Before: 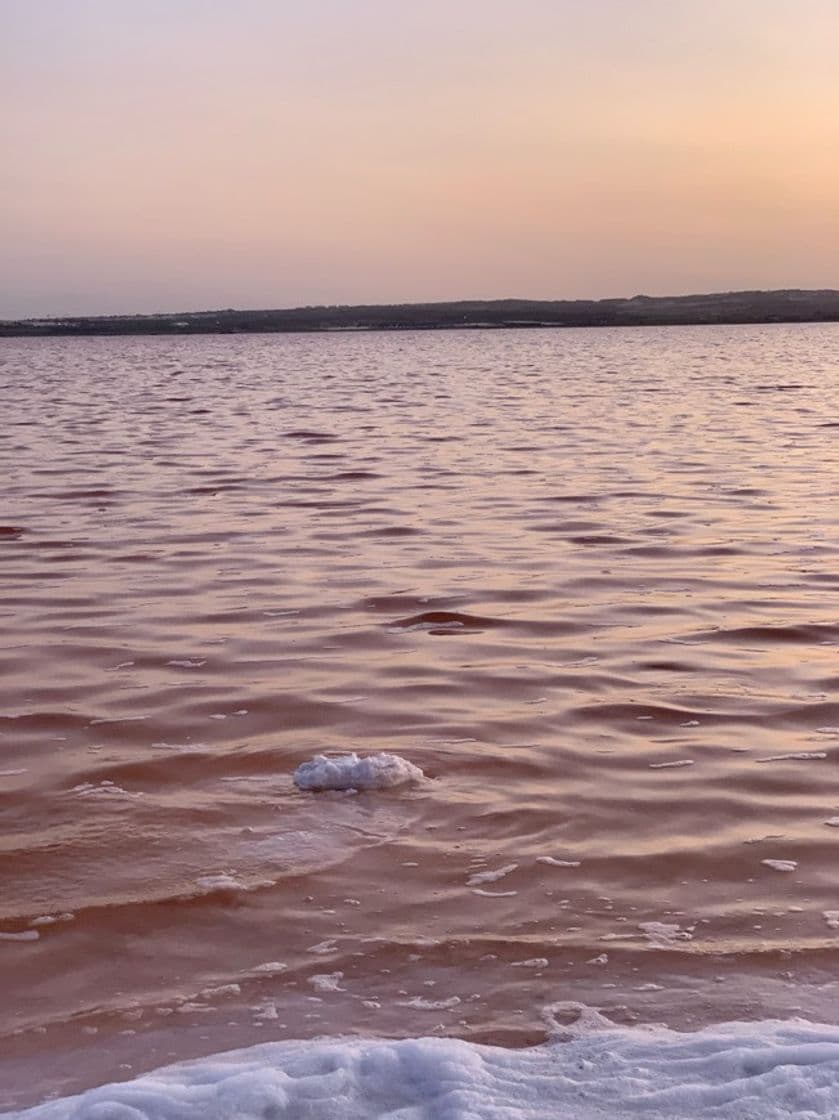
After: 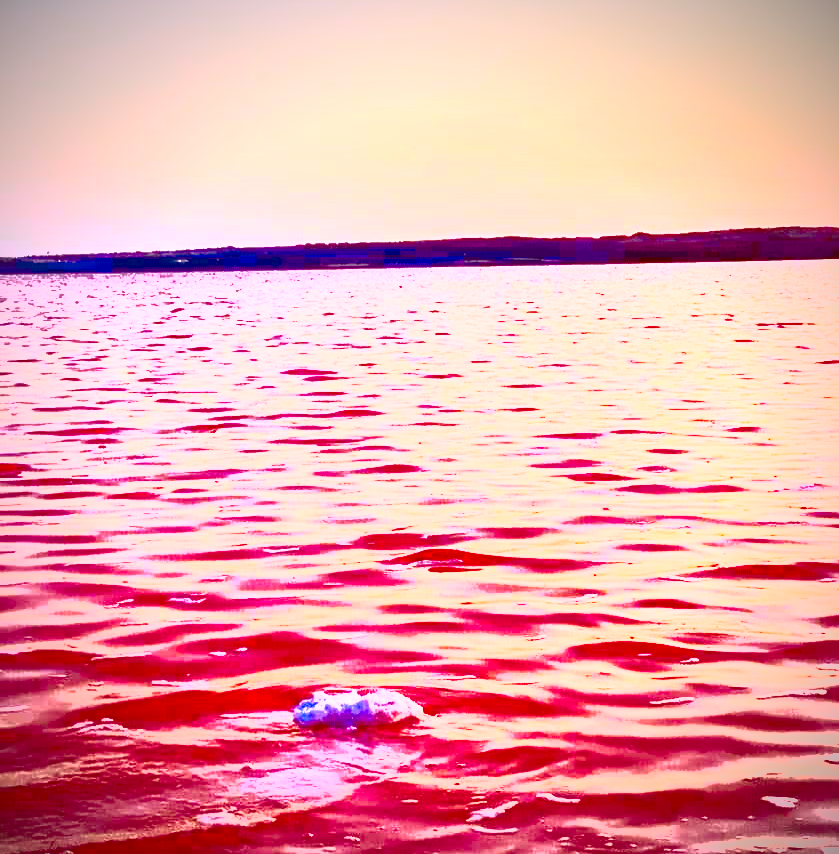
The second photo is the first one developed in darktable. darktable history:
color balance rgb: power › hue 212.36°, perceptual saturation grading › global saturation 0.816%, perceptual saturation grading › highlights -17.742%, perceptual saturation grading › mid-tones 33.067%, perceptual saturation grading › shadows 50.27%, global vibrance 50.579%
levels: levels [0, 0.281, 0.562]
exposure: black level correction 0, exposure 0.849 EV, compensate exposure bias true, compensate highlight preservation false
crop: top 5.631%, bottom 18.061%
contrast brightness saturation: brightness -0.99, saturation 0.982
tone equalizer: -8 EV -0.789 EV, -7 EV -0.734 EV, -6 EV -0.565 EV, -5 EV -0.401 EV, -3 EV 0.38 EV, -2 EV 0.6 EV, -1 EV 0.697 EV, +0 EV 0.734 EV, edges refinement/feathering 500, mask exposure compensation -1.57 EV, preserve details no
vignetting: fall-off start 74.5%, fall-off radius 66.54%, brightness -0.726, saturation -0.48
shadows and highlights: highlights color adjustment 0.645%
